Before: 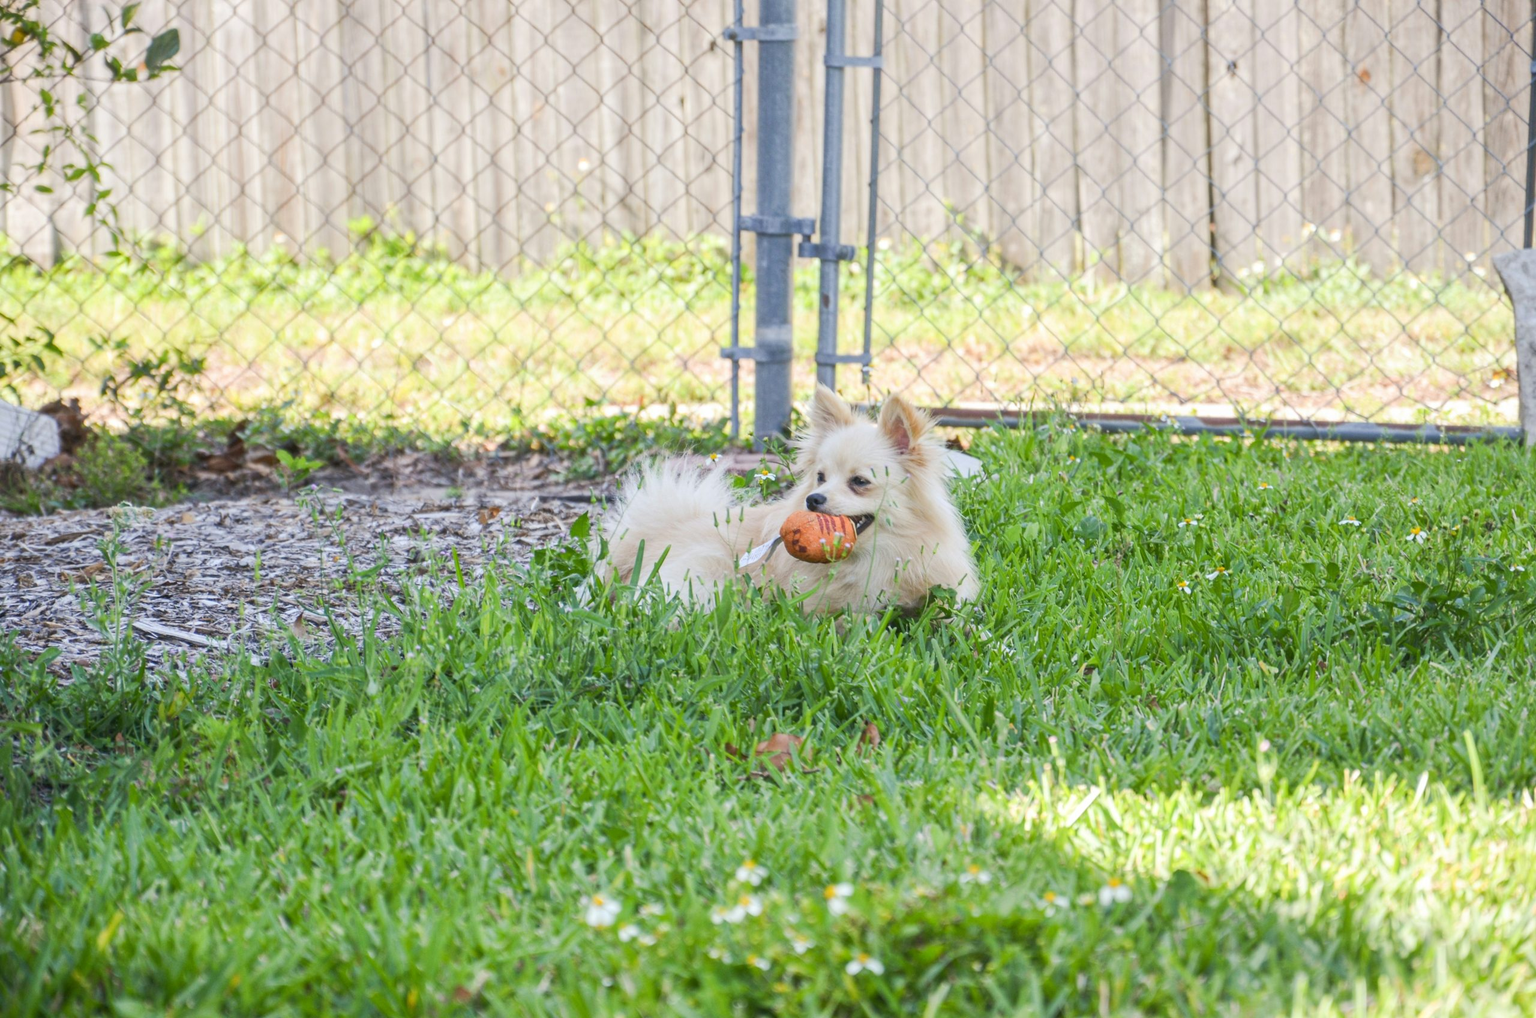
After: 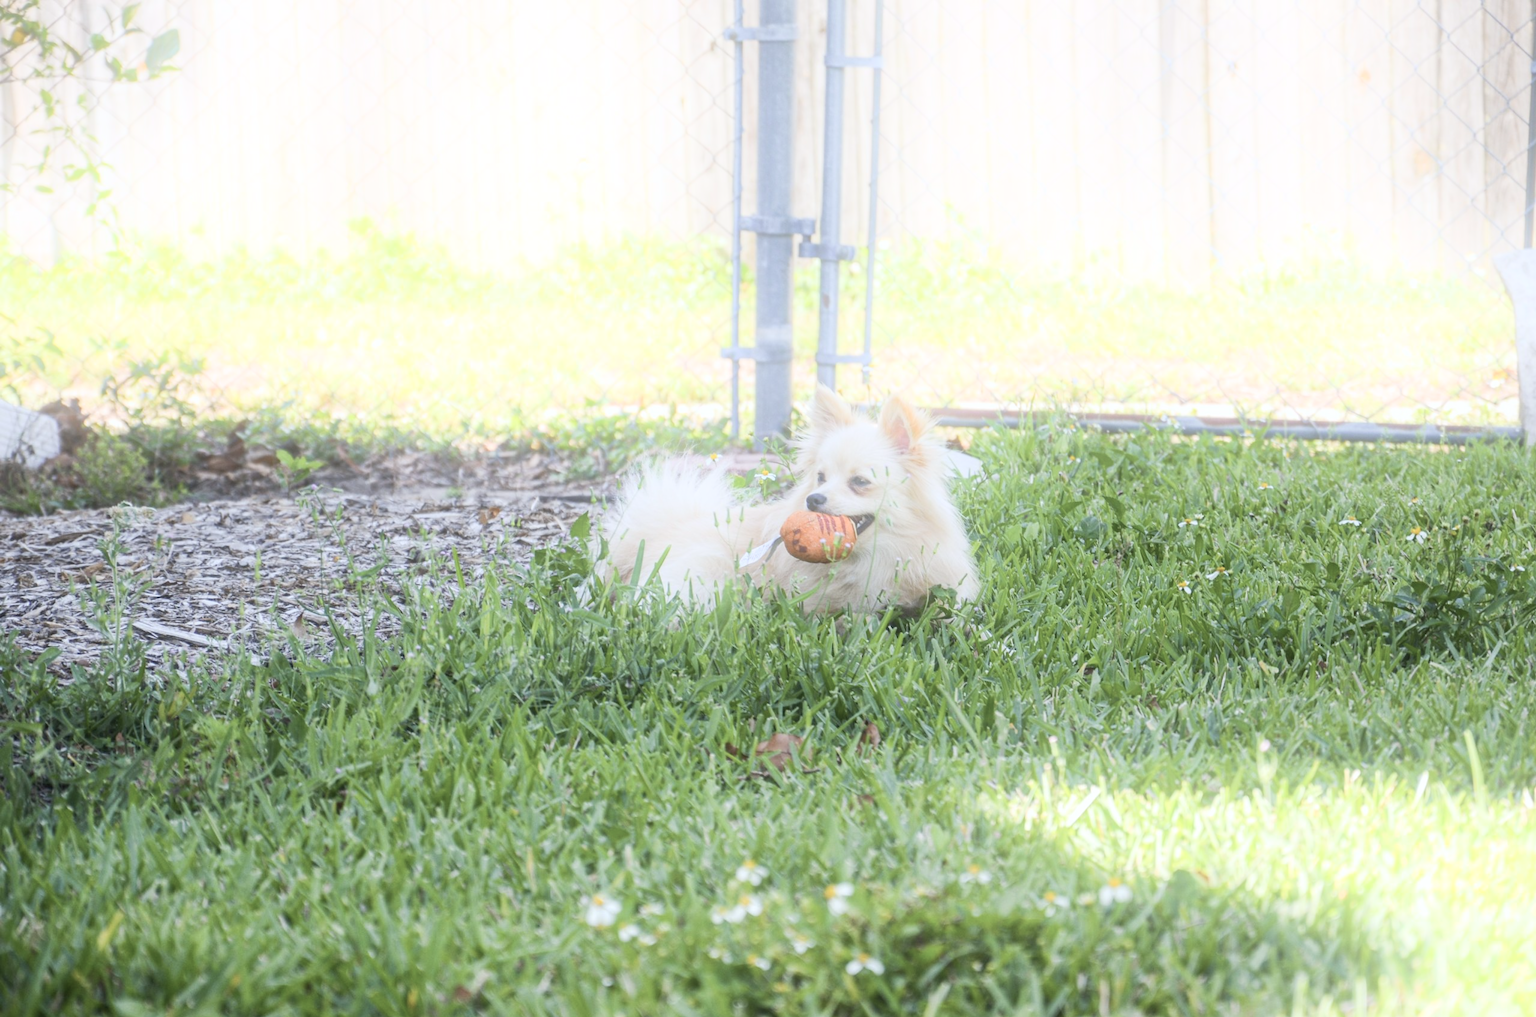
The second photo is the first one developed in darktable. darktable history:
contrast brightness saturation: contrast 0.1, saturation -0.36
white balance: red 0.98, blue 1.034
bloom: on, module defaults
